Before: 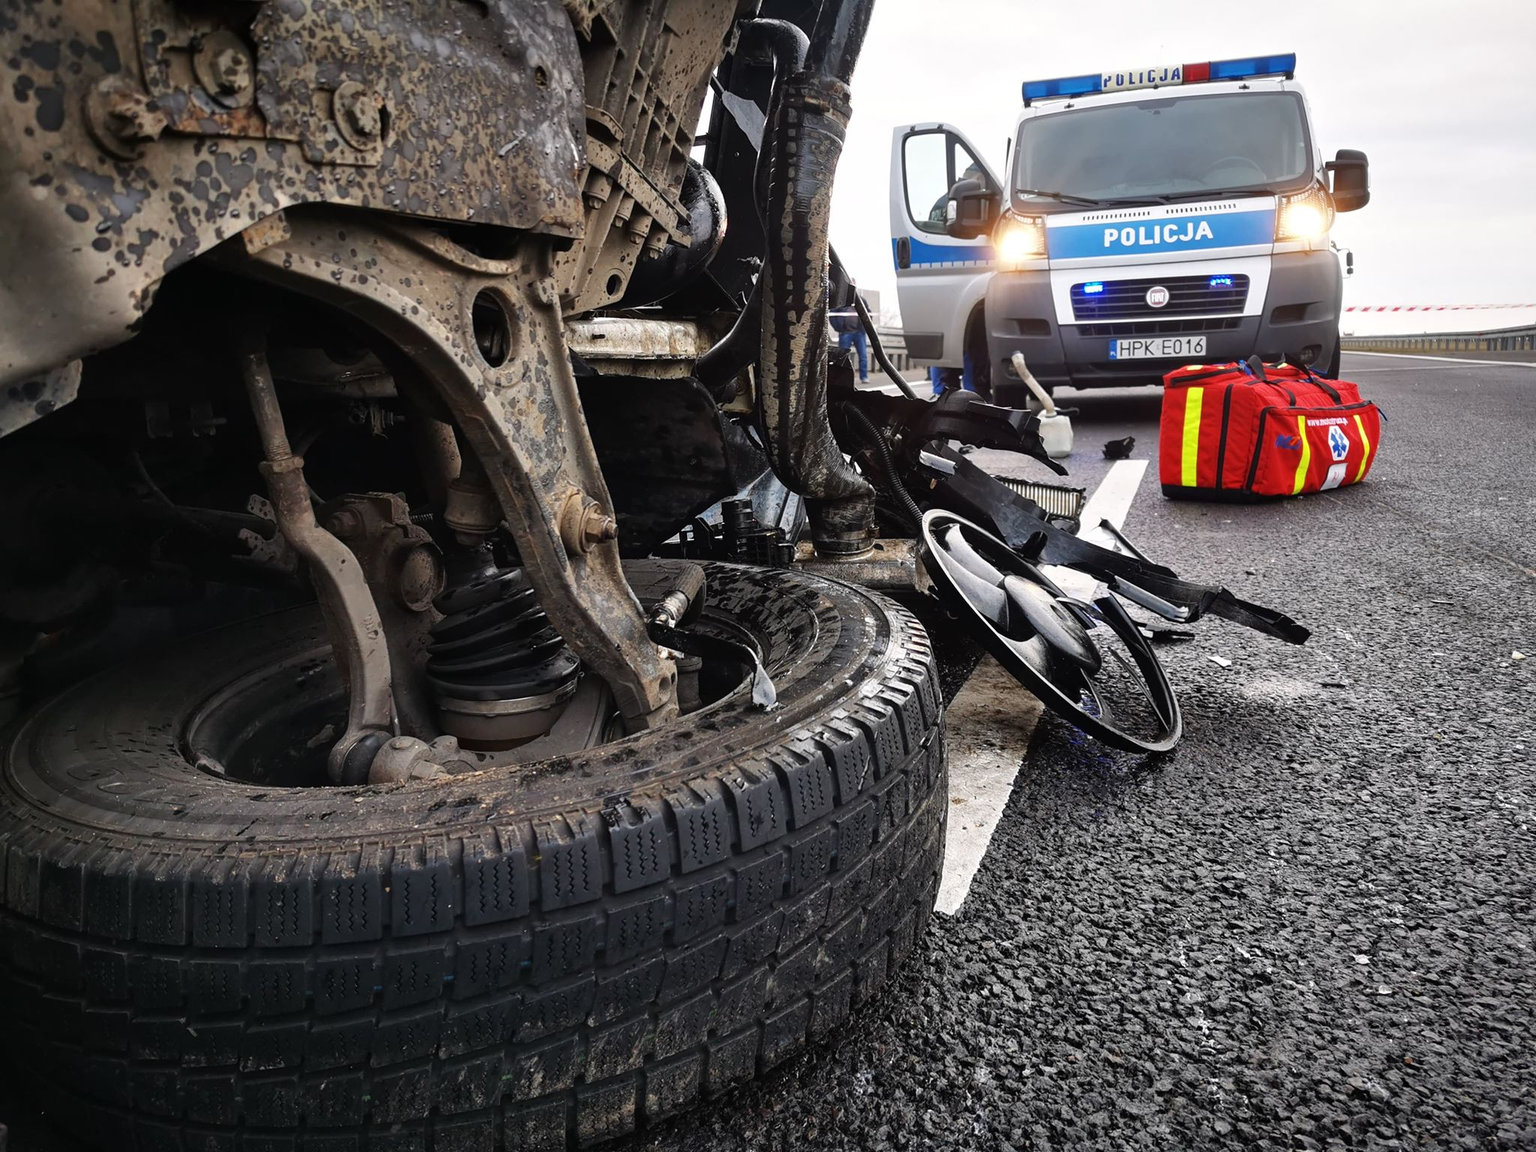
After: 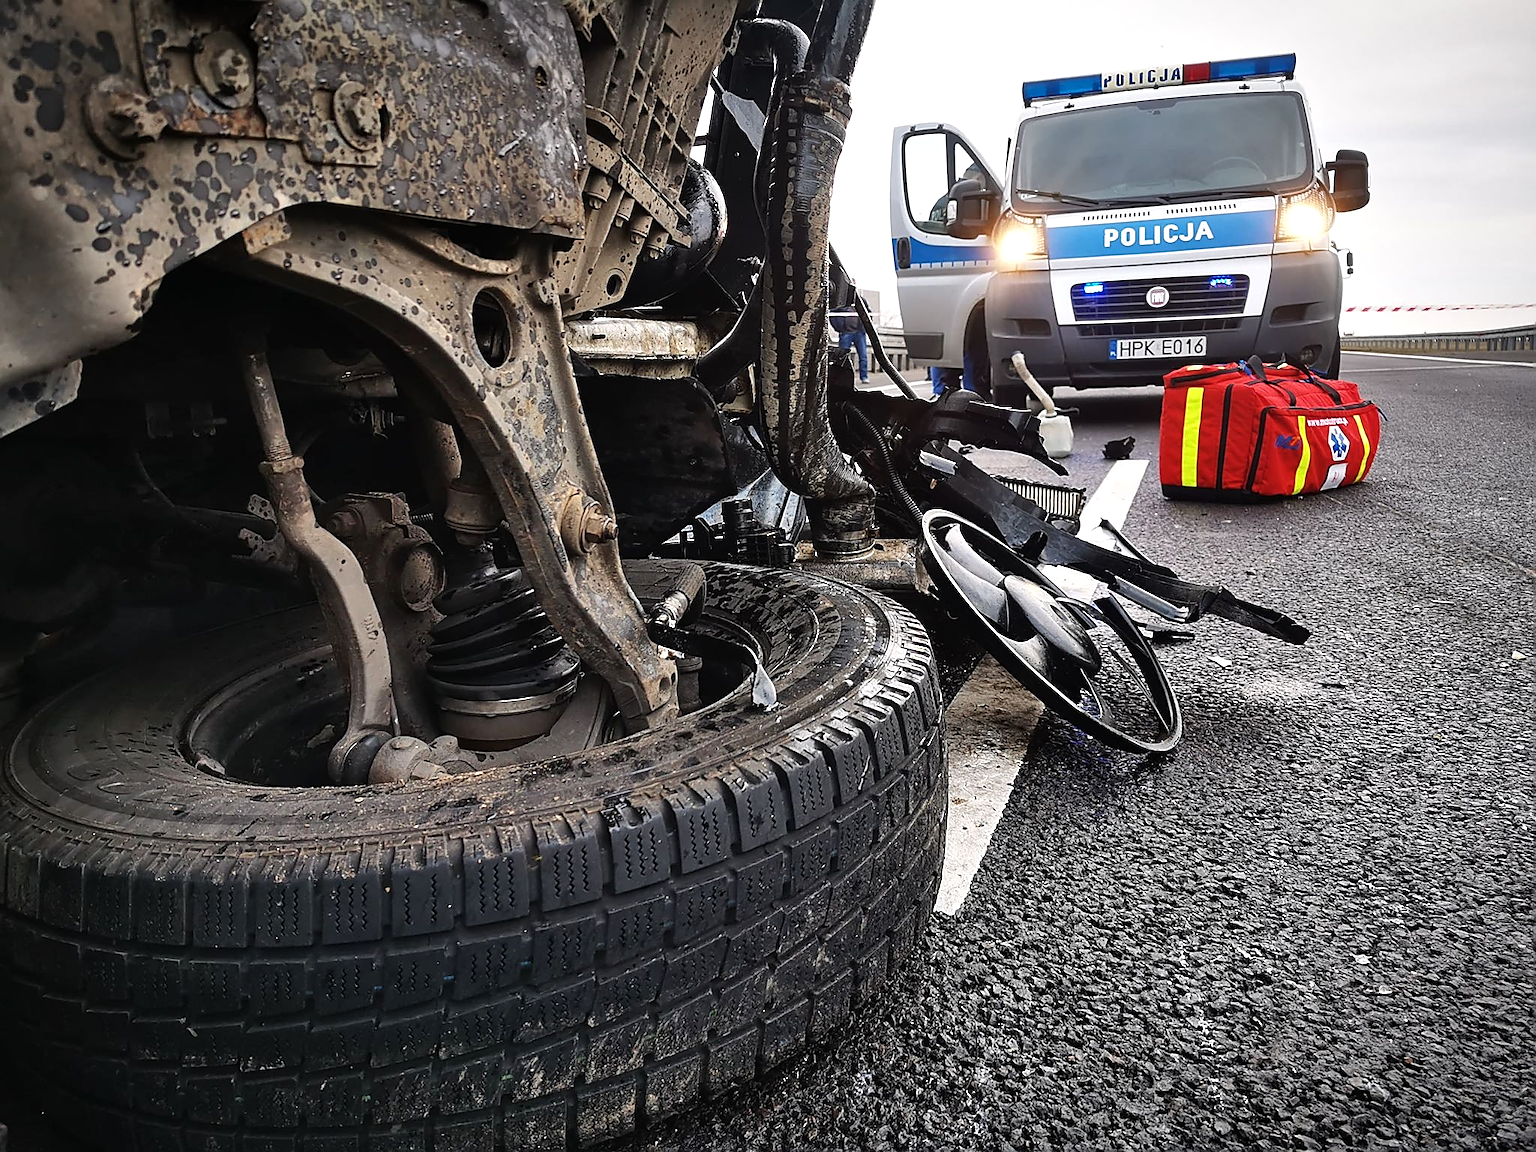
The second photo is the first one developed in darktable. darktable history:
sharpen: radius 1.4, amount 1.25, threshold 0.7
vignetting: fall-off radius 93.87%
shadows and highlights: shadows 37.27, highlights -28.18, soften with gaussian
color balance rgb: shadows lift › luminance -10%, highlights gain › luminance 10%, saturation formula JzAzBz (2021)
